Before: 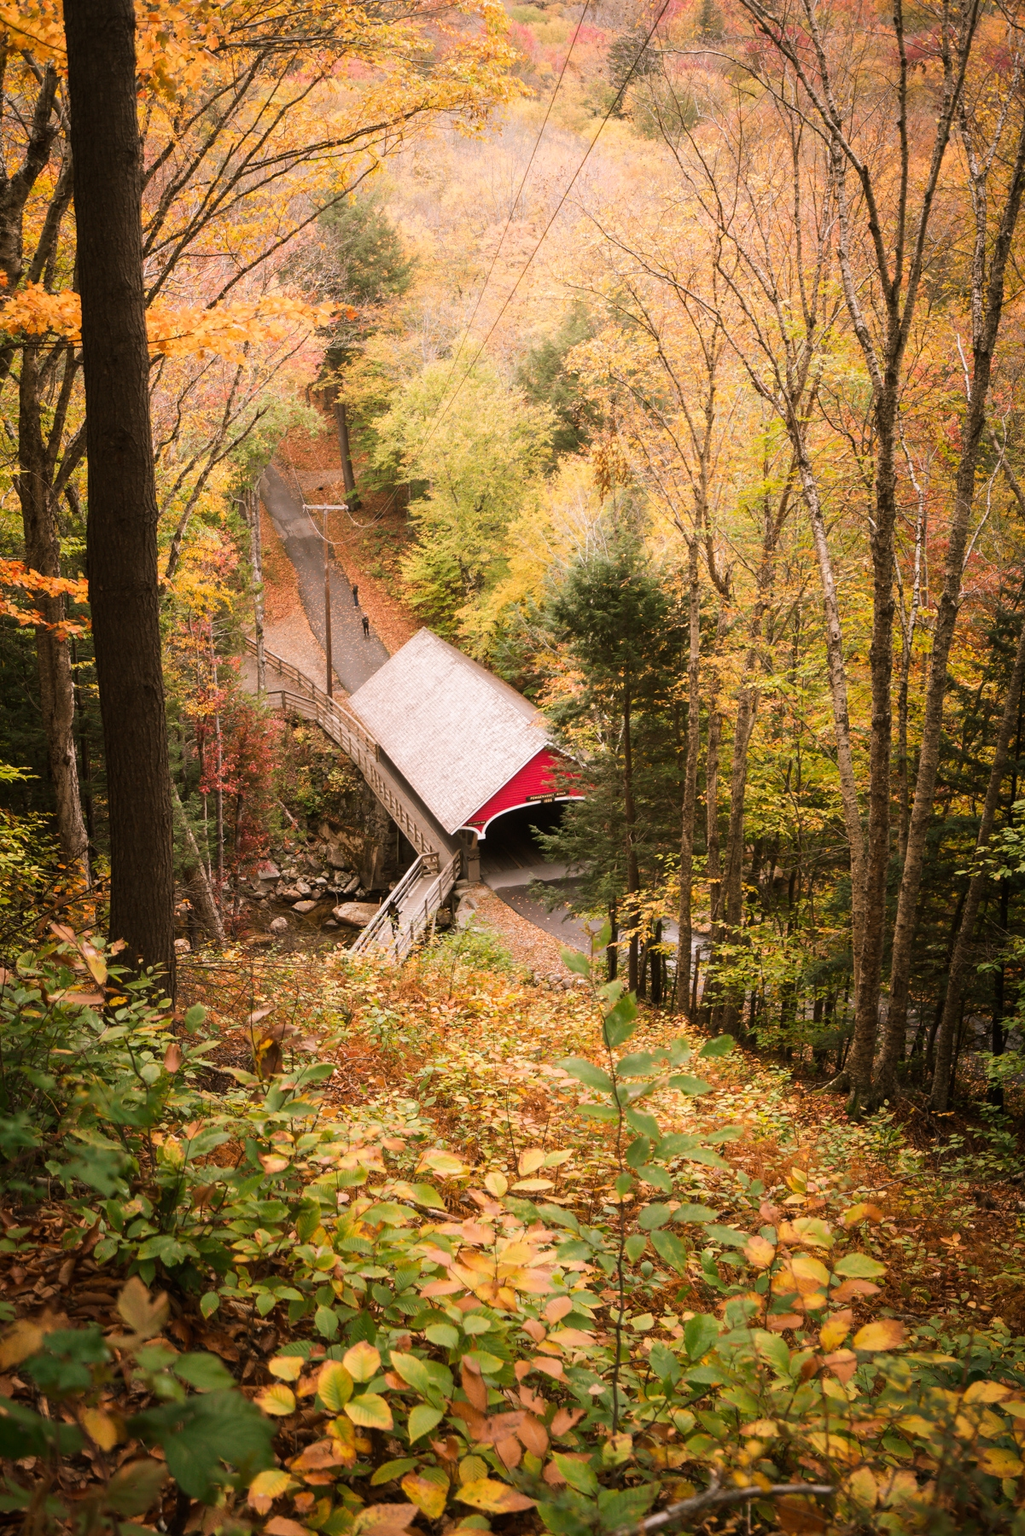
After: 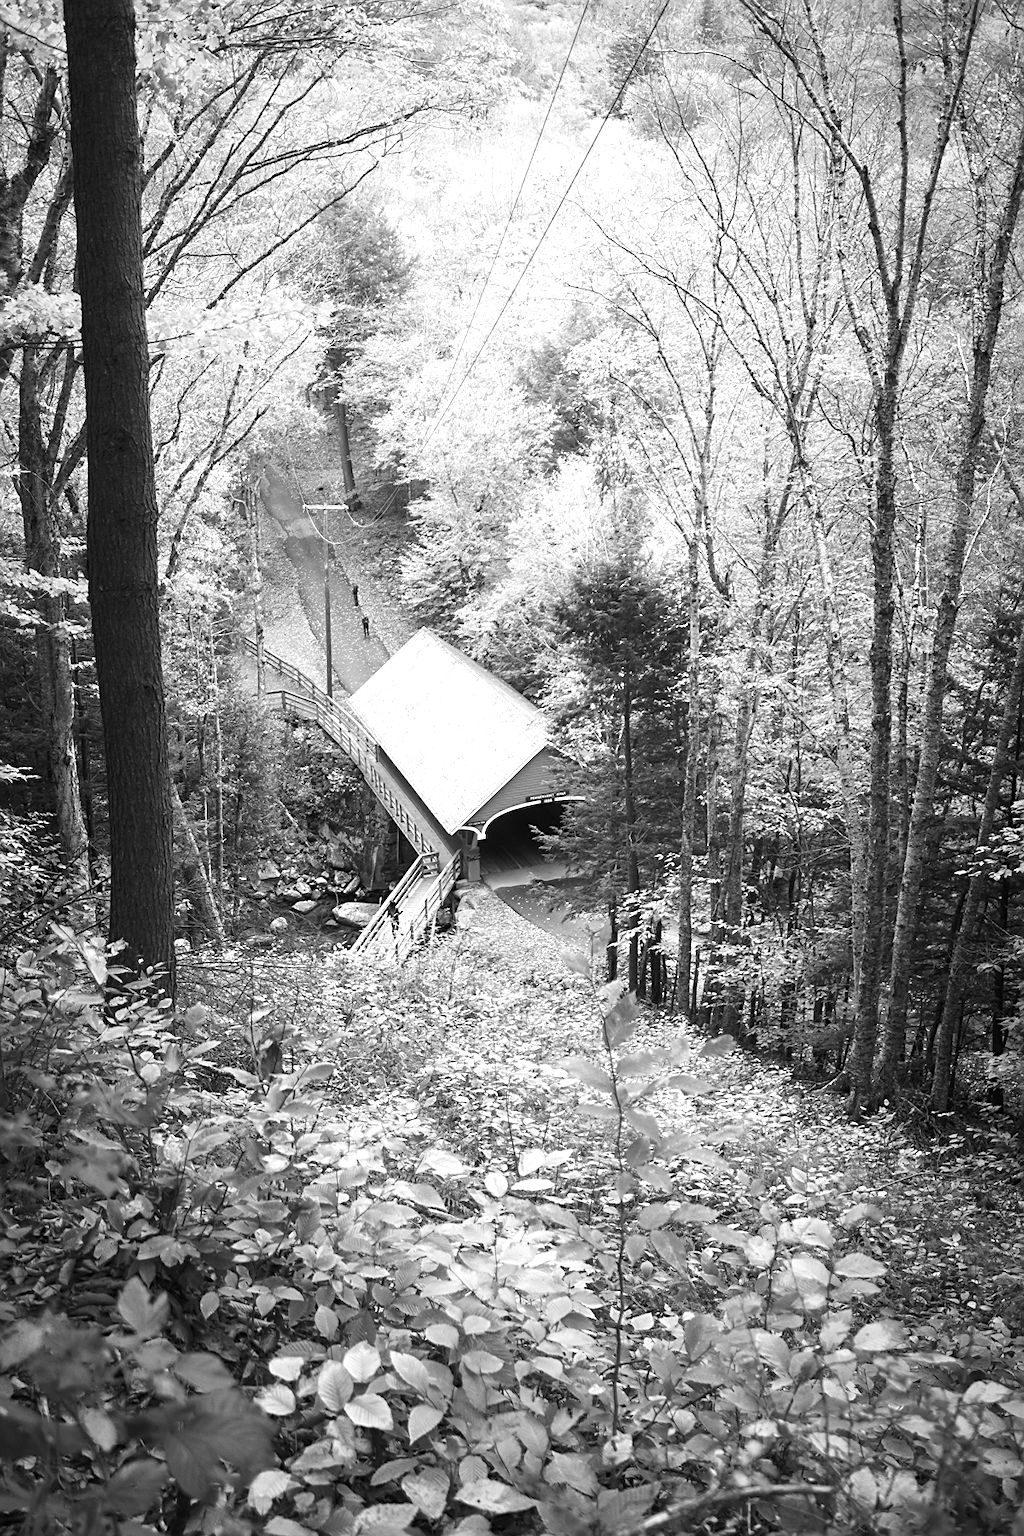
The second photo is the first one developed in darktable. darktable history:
sharpen: on, module defaults
exposure: black level correction 0, exposure 0.4 EV, compensate exposure bias true, compensate highlight preservation false
monochrome: on, module defaults
